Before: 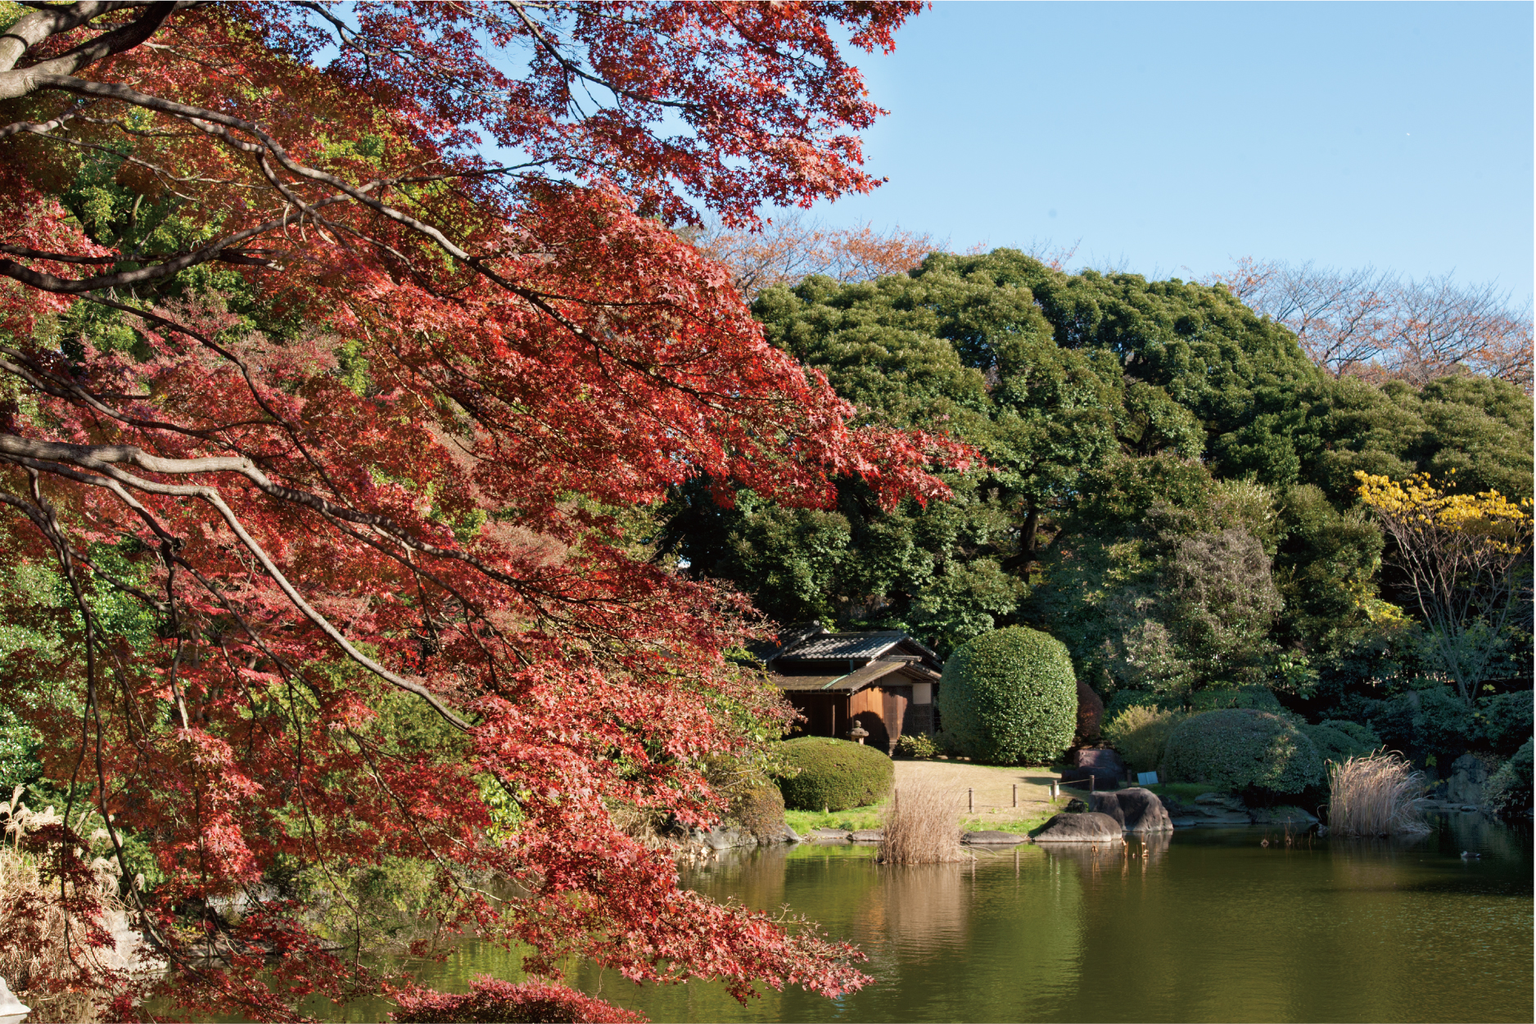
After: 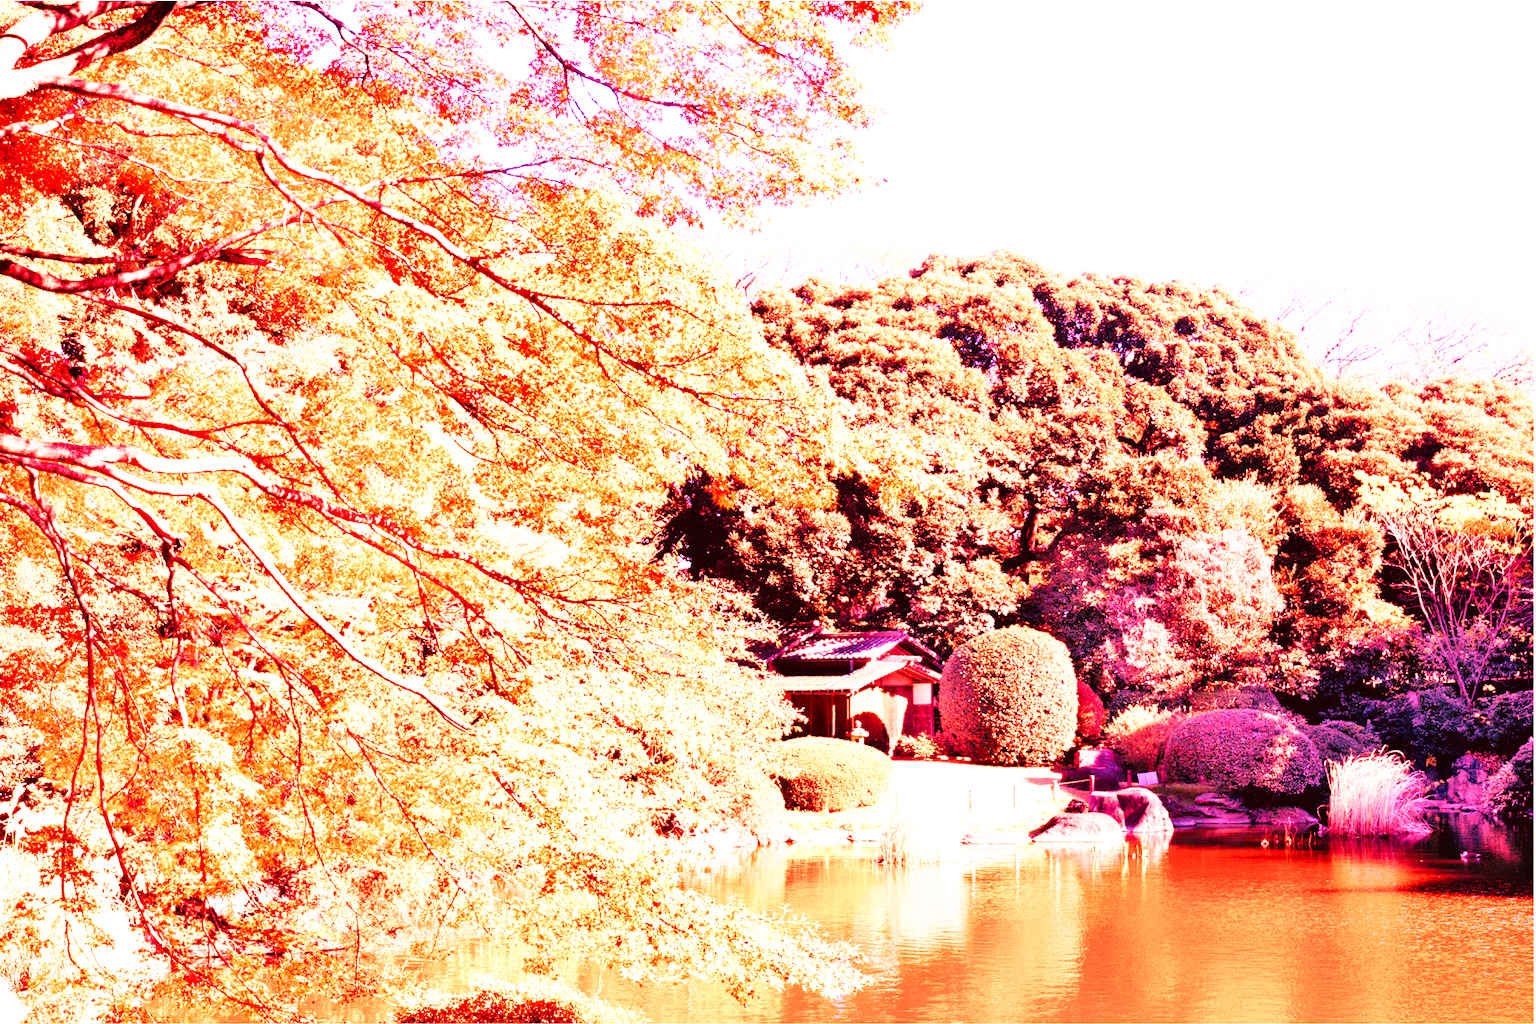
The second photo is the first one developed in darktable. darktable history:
exposure: exposure -0.021 EV, compensate highlight preservation false
base curve: curves: ch0 [(0, 0) (0.007, 0.004) (0.027, 0.03) (0.046, 0.07) (0.207, 0.54) (0.442, 0.872) (0.673, 0.972) (1, 1)], preserve colors none
white balance: red 4.26, blue 1.802
